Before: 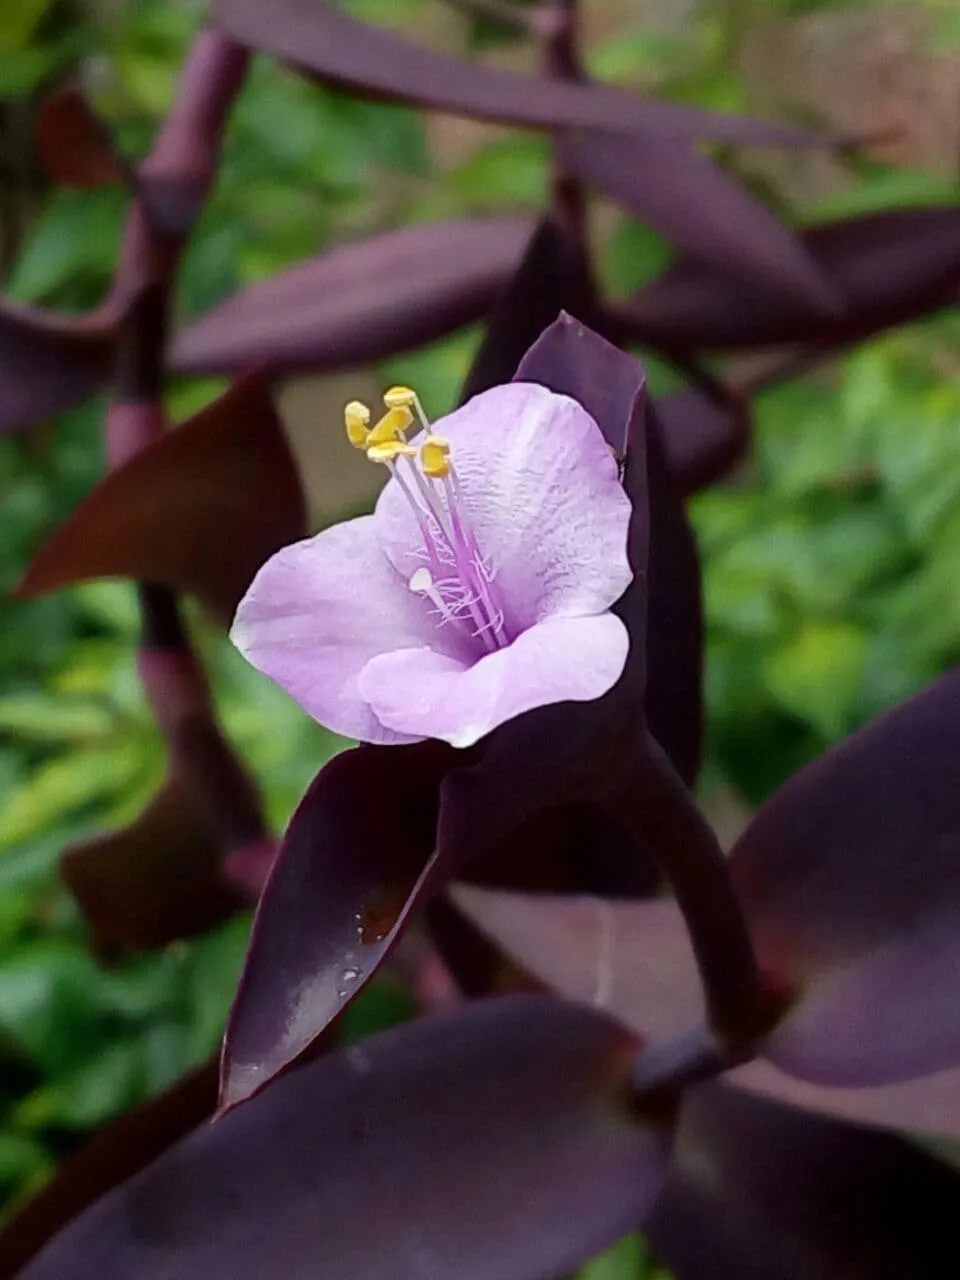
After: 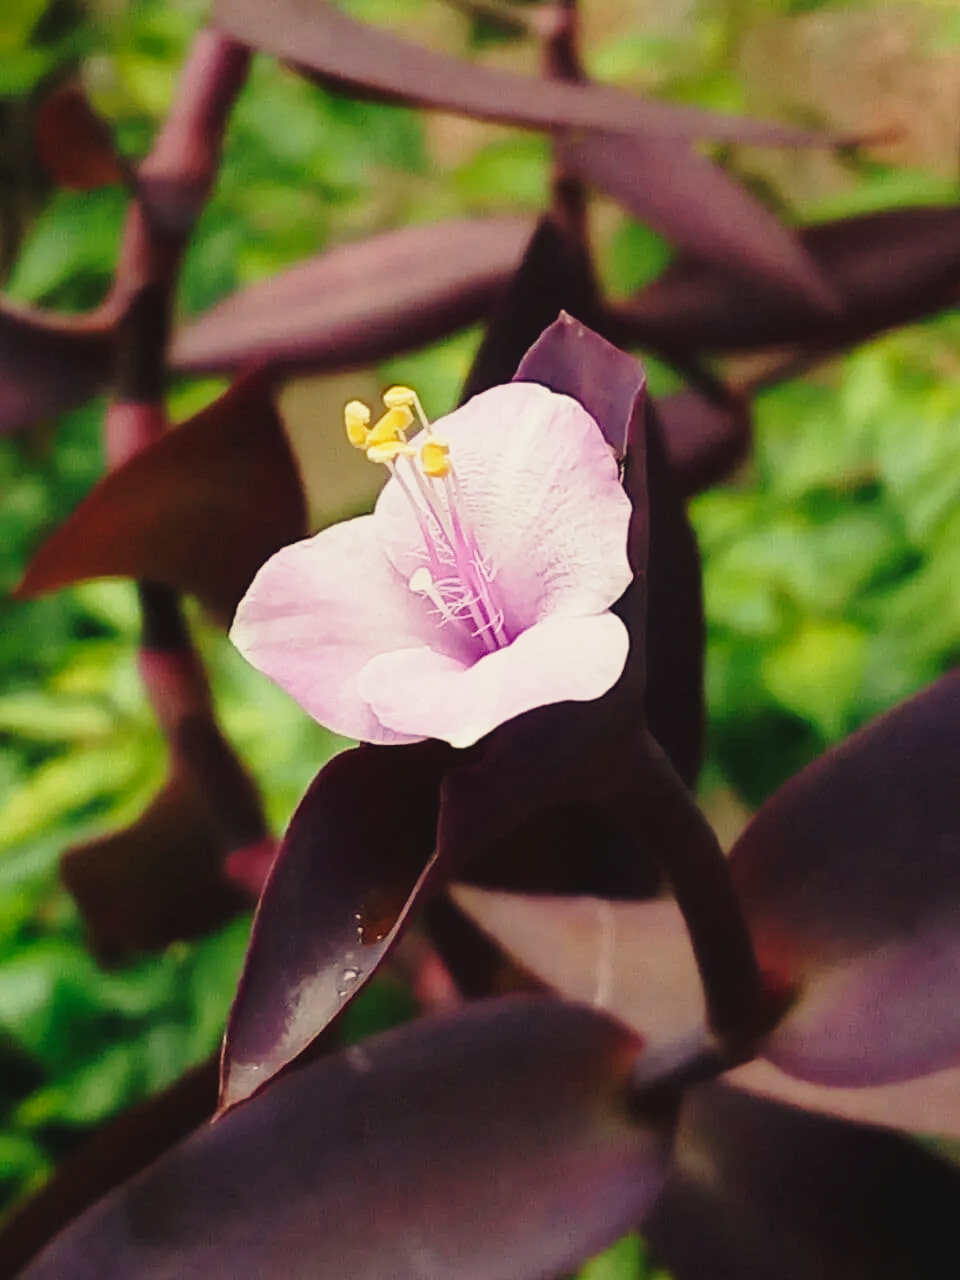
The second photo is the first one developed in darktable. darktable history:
base curve: curves: ch0 [(0, 0) (0.028, 0.03) (0.121, 0.232) (0.46, 0.748) (0.859, 0.968) (1, 1)], preserve colors none
contrast brightness saturation: contrast -0.1, saturation -0.1
white balance: red 1.08, blue 0.791
